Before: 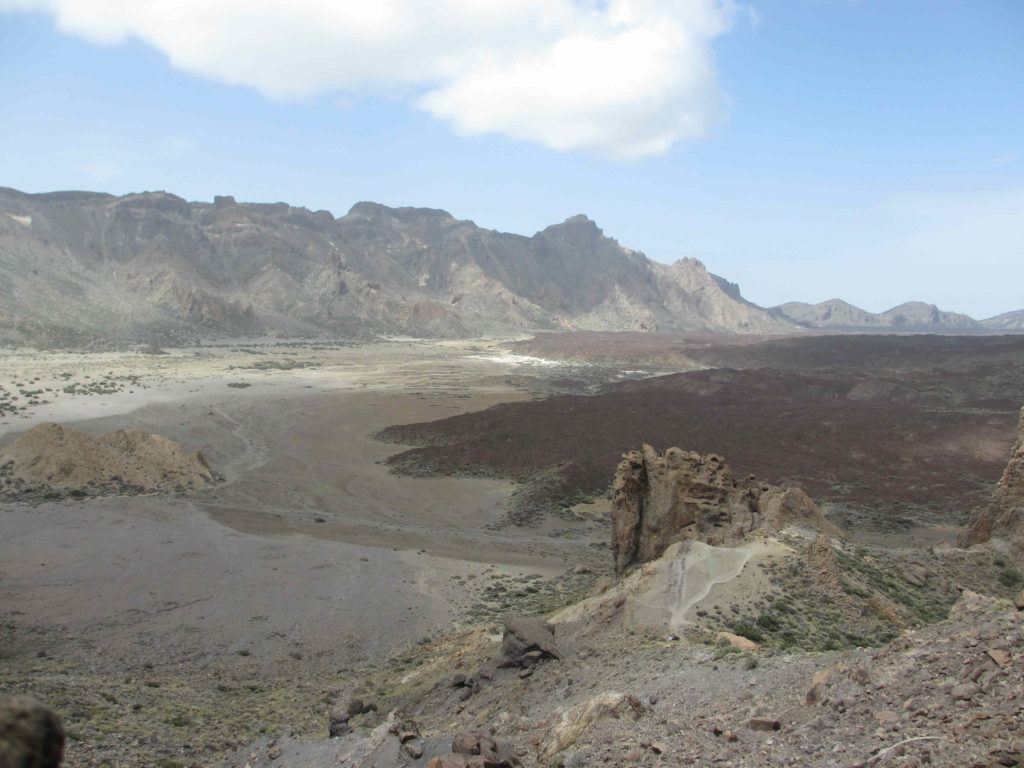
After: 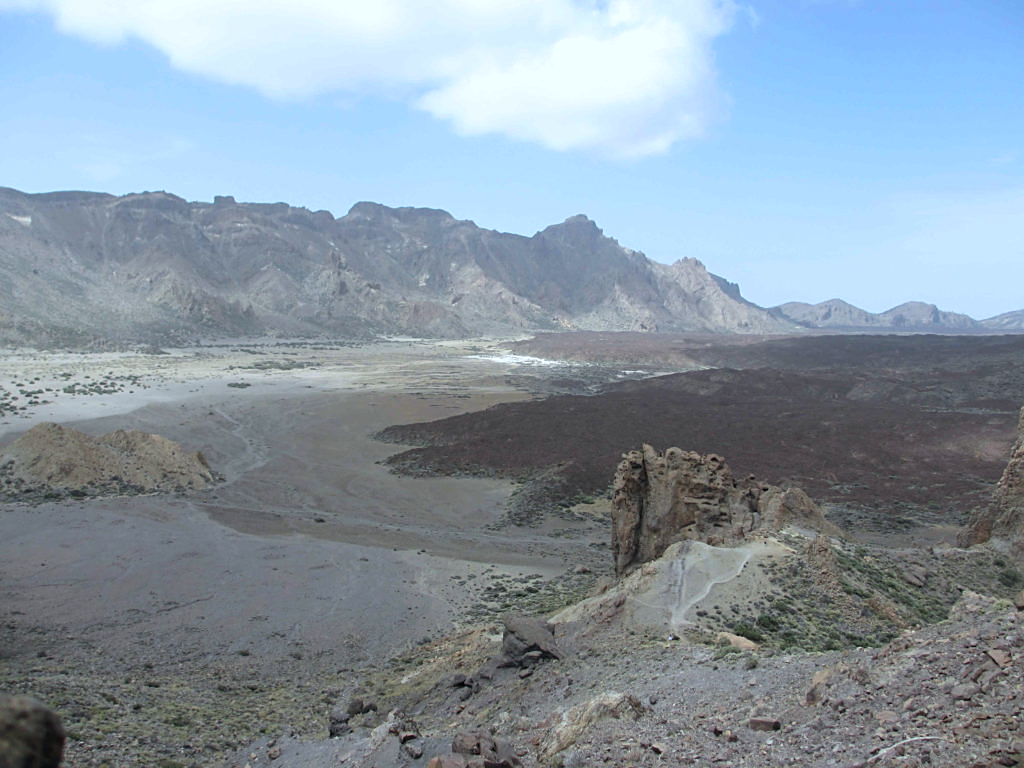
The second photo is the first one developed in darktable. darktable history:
color calibration: x 0.367, y 0.376, temperature 4372.25 K
sharpen: on, module defaults
